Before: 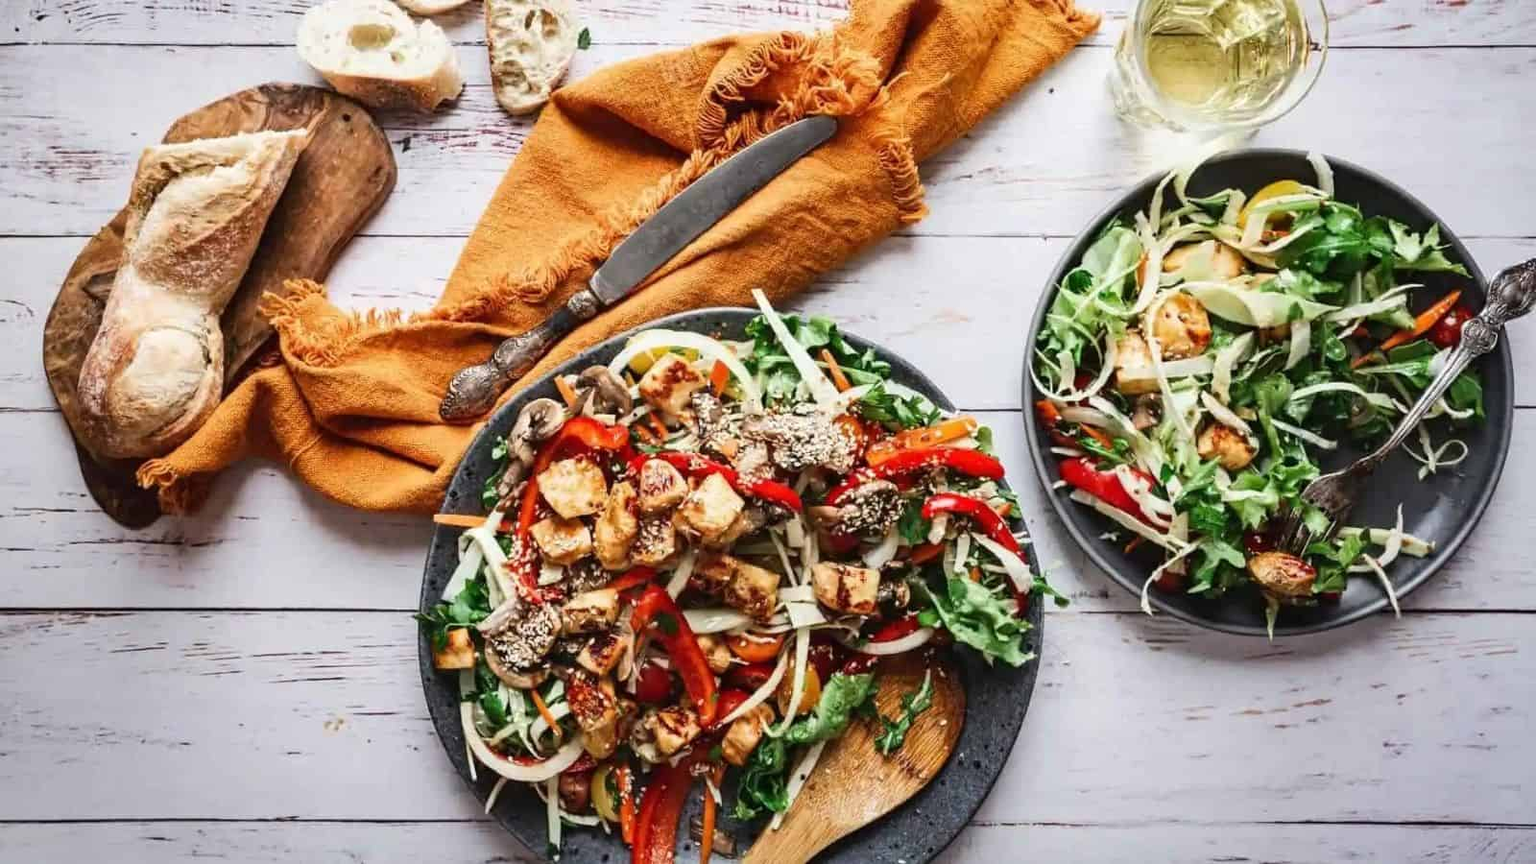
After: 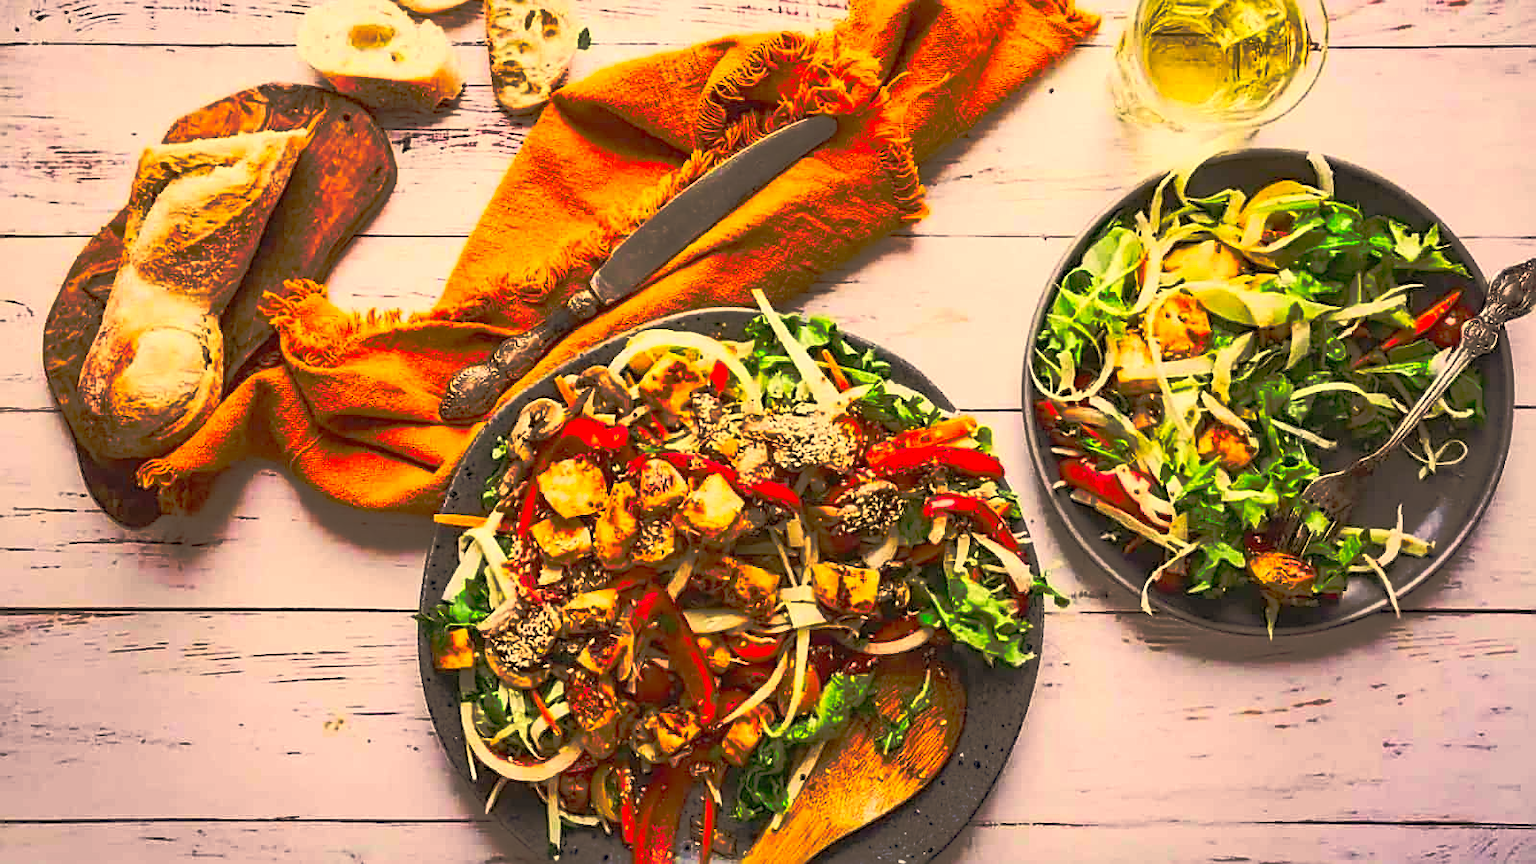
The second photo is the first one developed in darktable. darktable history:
color balance: output saturation 110%
color correction: highlights a* 15, highlights b* 31.55
tone curve: curves: ch0 [(0, 0) (0.003, 0.032) (0.53, 0.368) (0.901, 0.866) (1, 1)], preserve colors none
contrast brightness saturation: contrast 0.2, brightness 0.16, saturation 0.22
sharpen: on, module defaults
